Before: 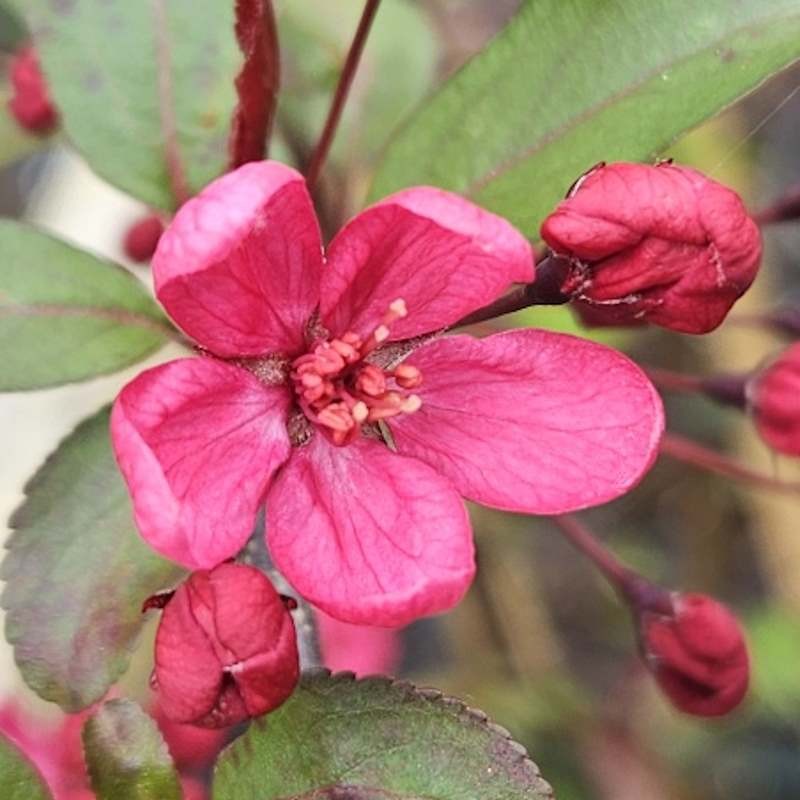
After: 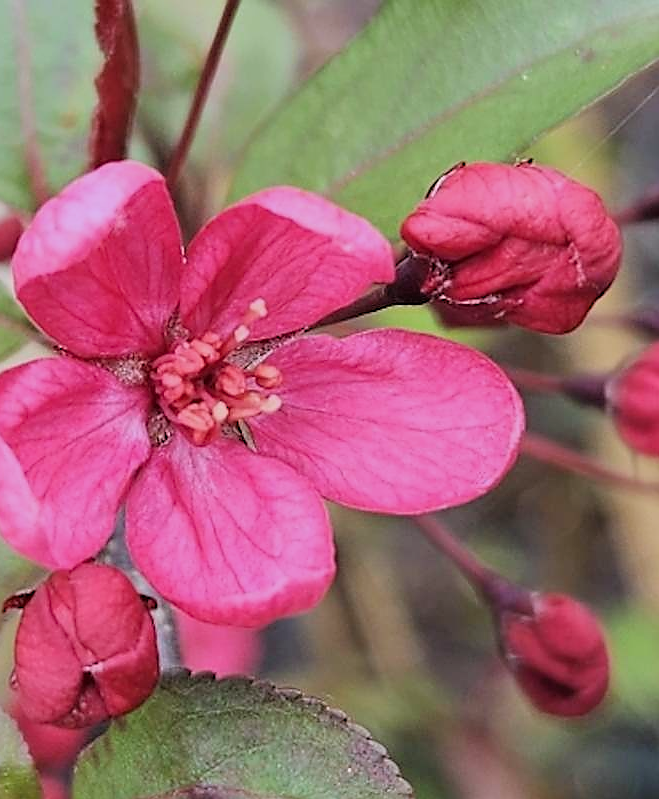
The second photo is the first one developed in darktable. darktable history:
crop: left 17.605%, bottom 0.043%
filmic rgb: black relative exposure -8.15 EV, white relative exposure 3.78 EV, hardness 4.46, color science v6 (2022)
color calibration: gray › normalize channels true, illuminant as shot in camera, x 0.358, y 0.373, temperature 4628.91 K, gamut compression 0.011
sharpen: radius 1.358, amount 1.241, threshold 0.839
